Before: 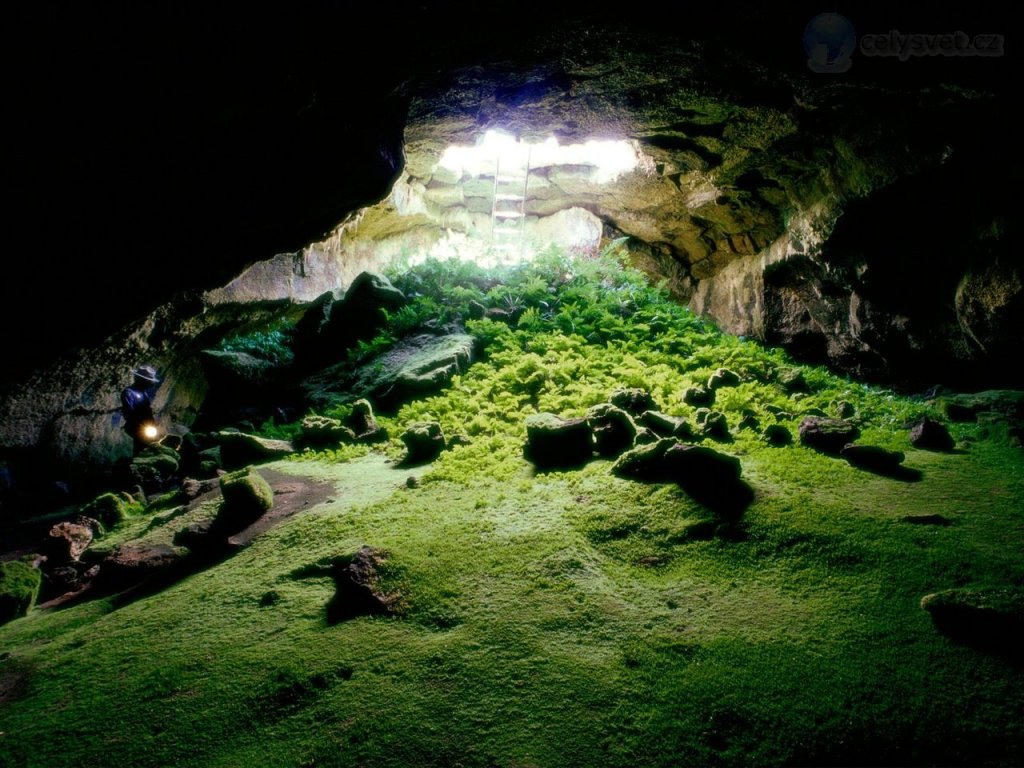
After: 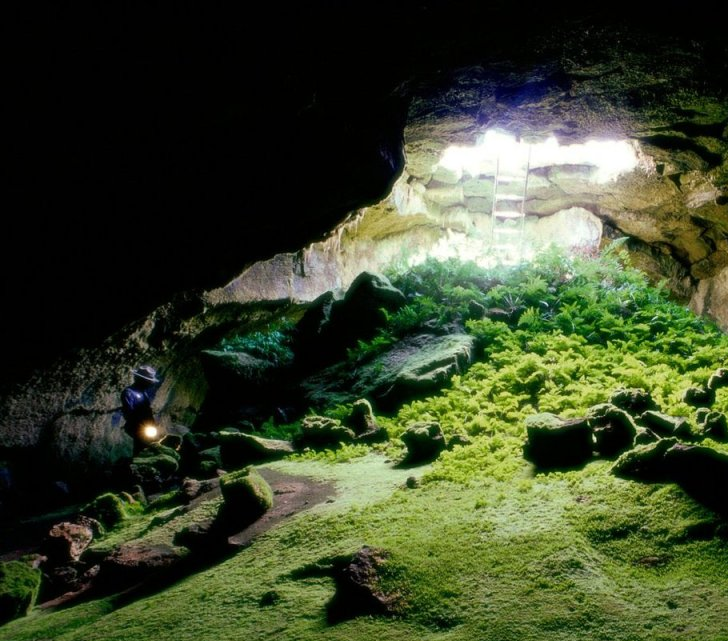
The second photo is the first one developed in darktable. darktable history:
crop: right 28.833%, bottom 16.453%
